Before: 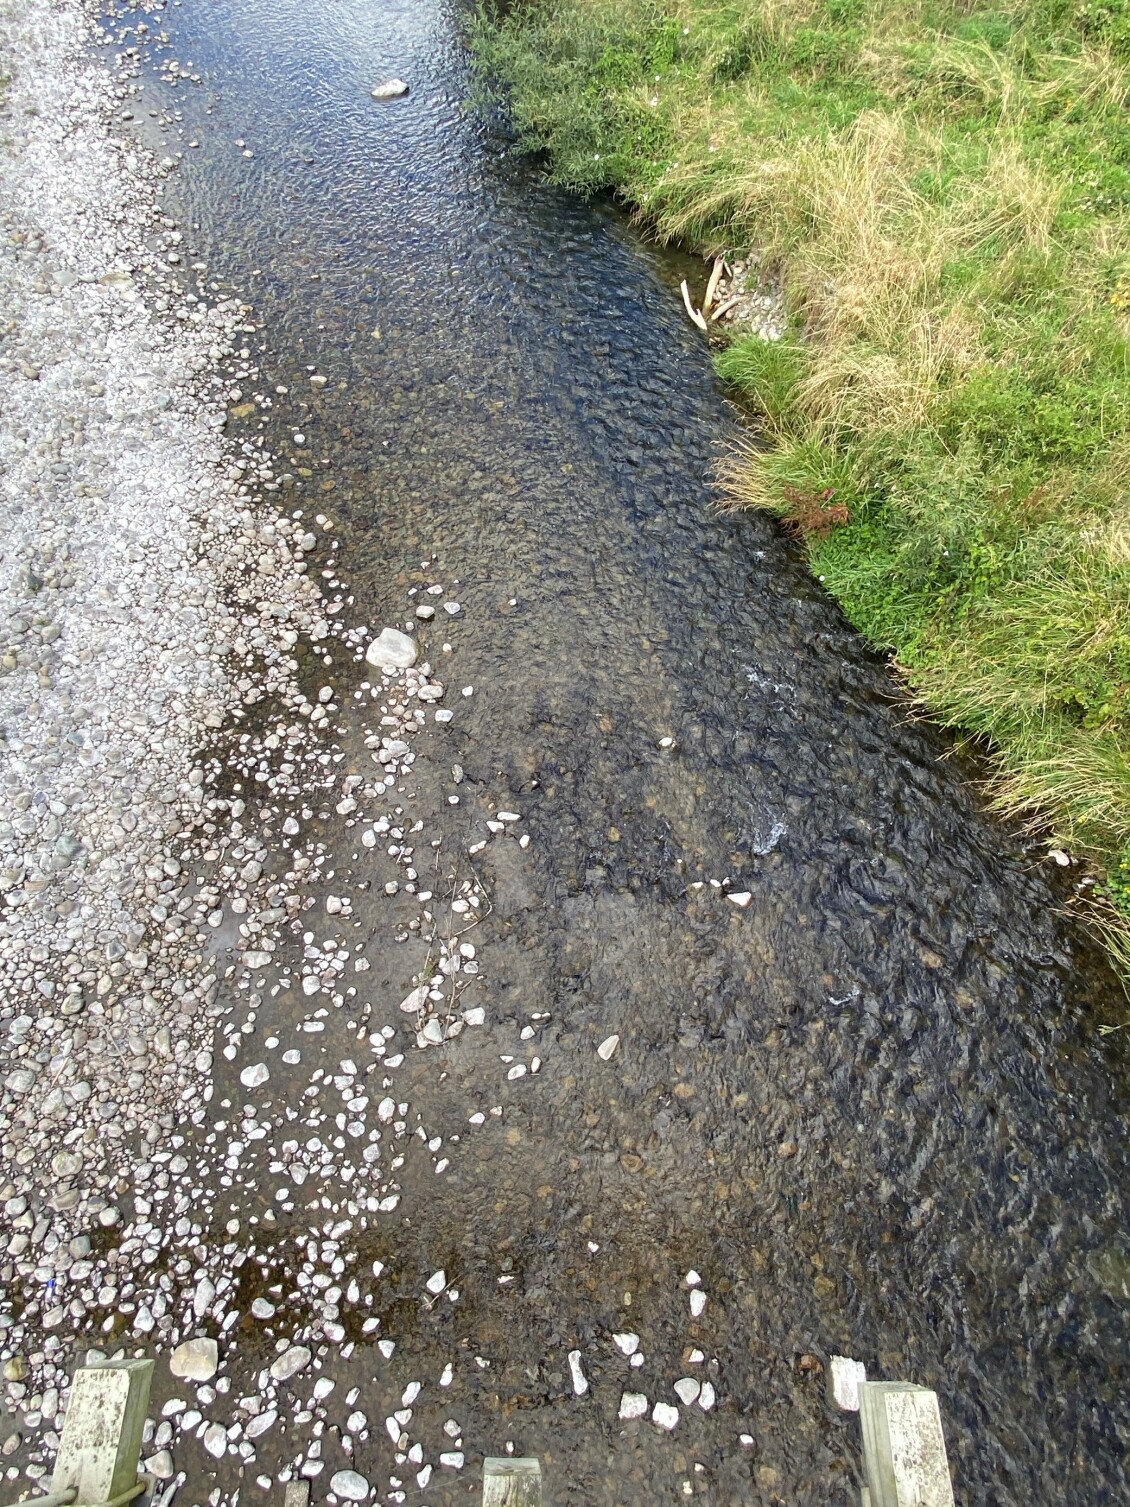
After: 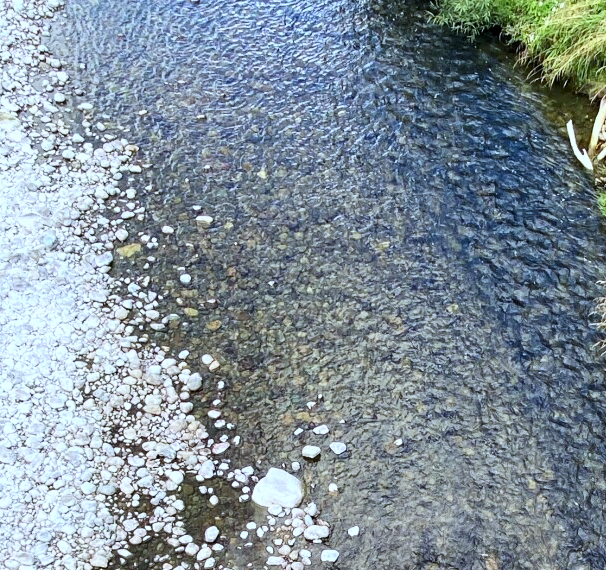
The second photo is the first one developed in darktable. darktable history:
crop: left 10.121%, top 10.631%, right 36.218%, bottom 51.526%
contrast brightness saturation: contrast 0.23, brightness 0.1, saturation 0.29
color contrast: green-magenta contrast 0.96
white balance: red 0.924, blue 1.095
levels: mode automatic, black 0.023%, white 99.97%, levels [0.062, 0.494, 0.925]
exposure: compensate highlight preservation false
